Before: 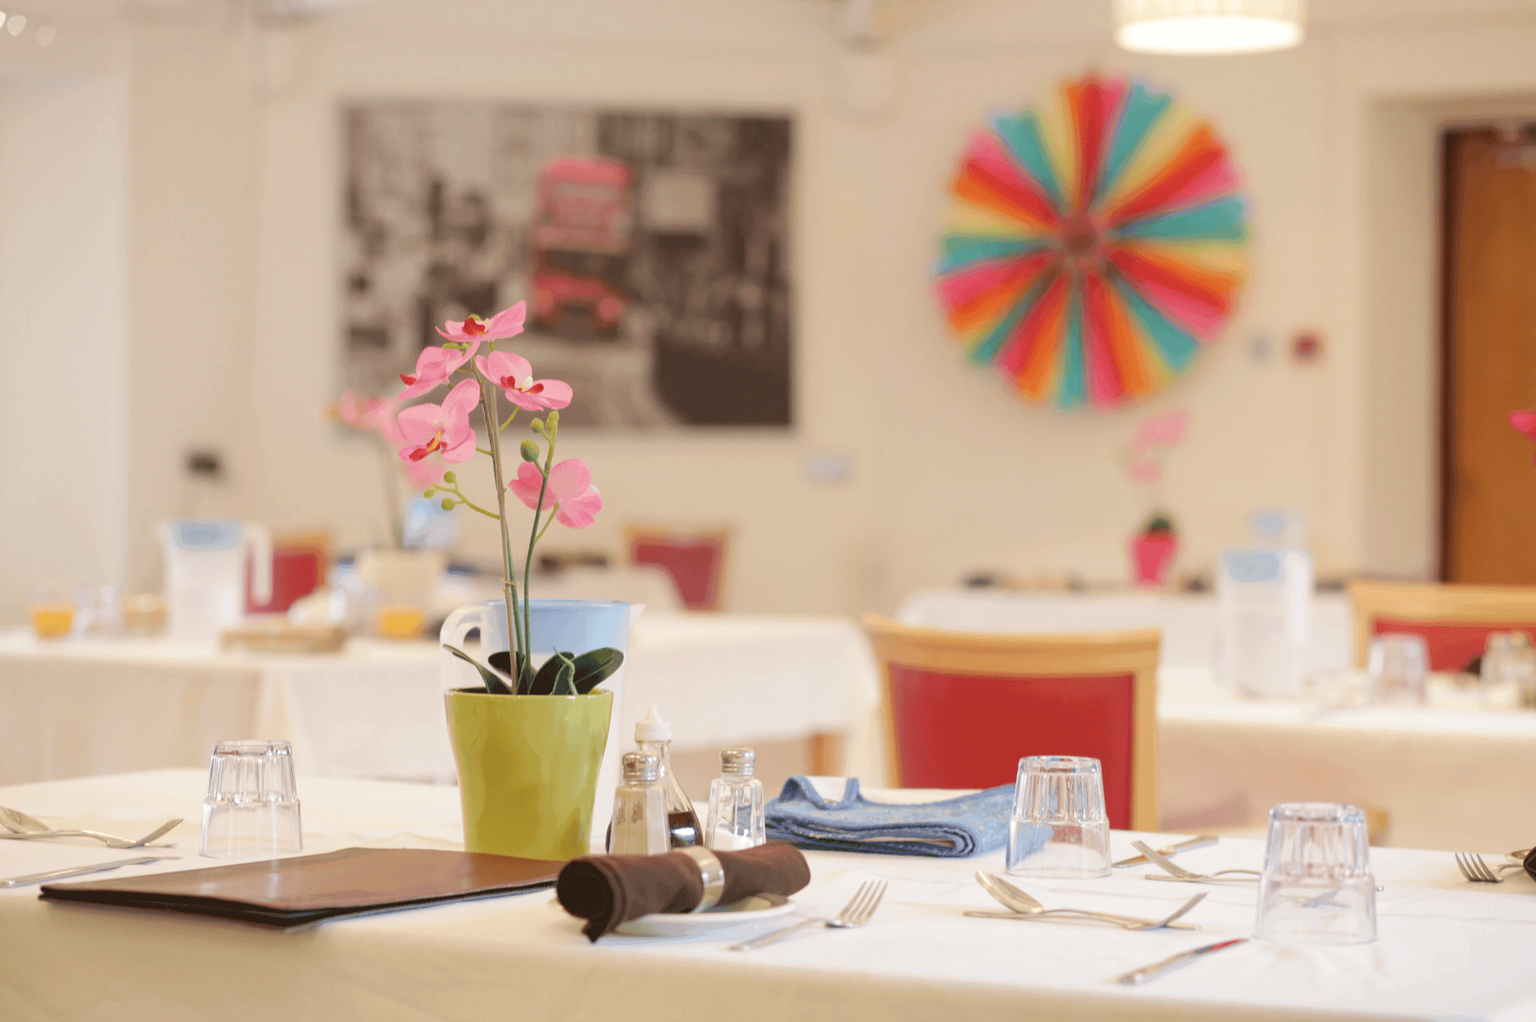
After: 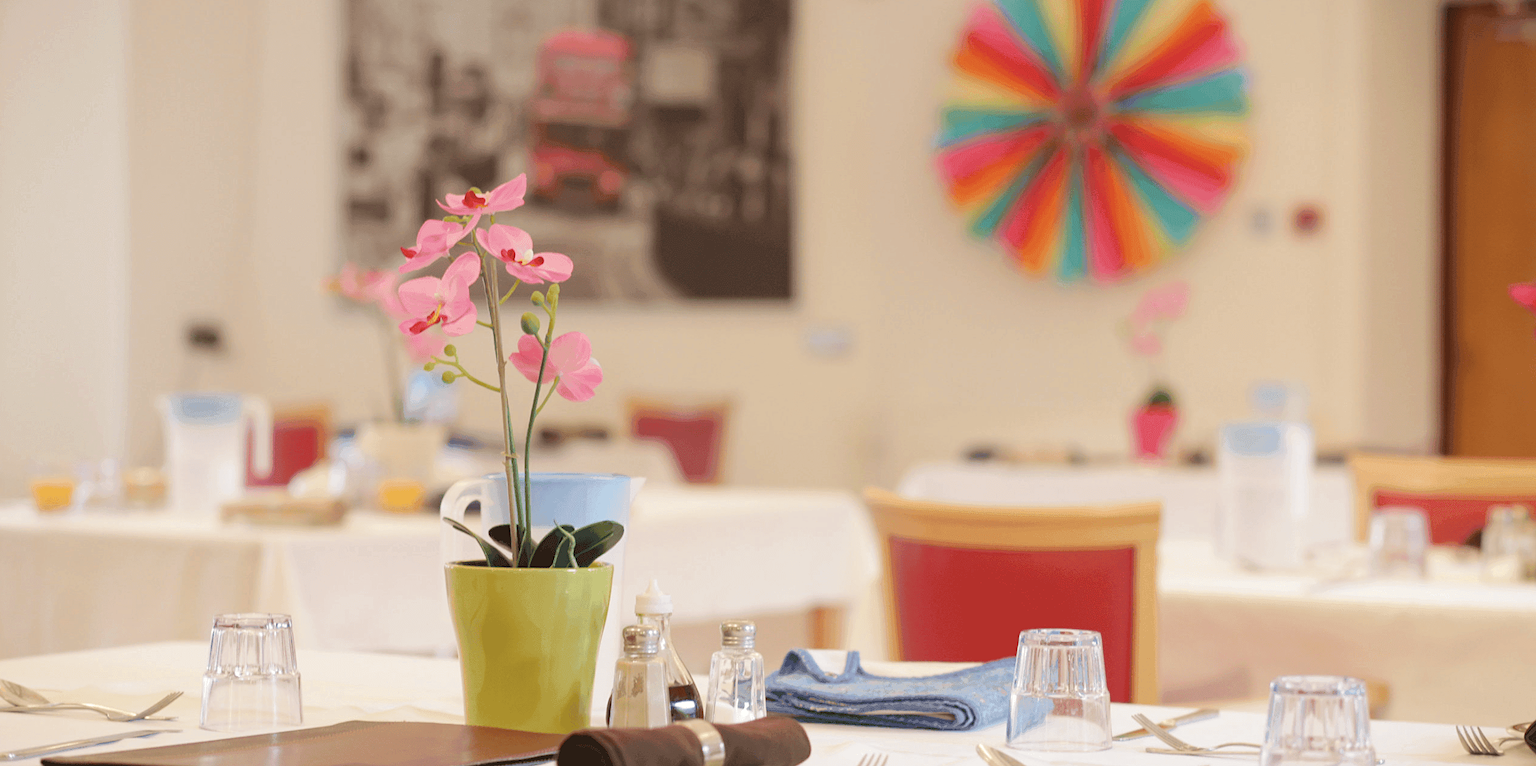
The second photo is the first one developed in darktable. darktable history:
crop and rotate: top 12.5%, bottom 12.5%
sharpen: amount 0.2
